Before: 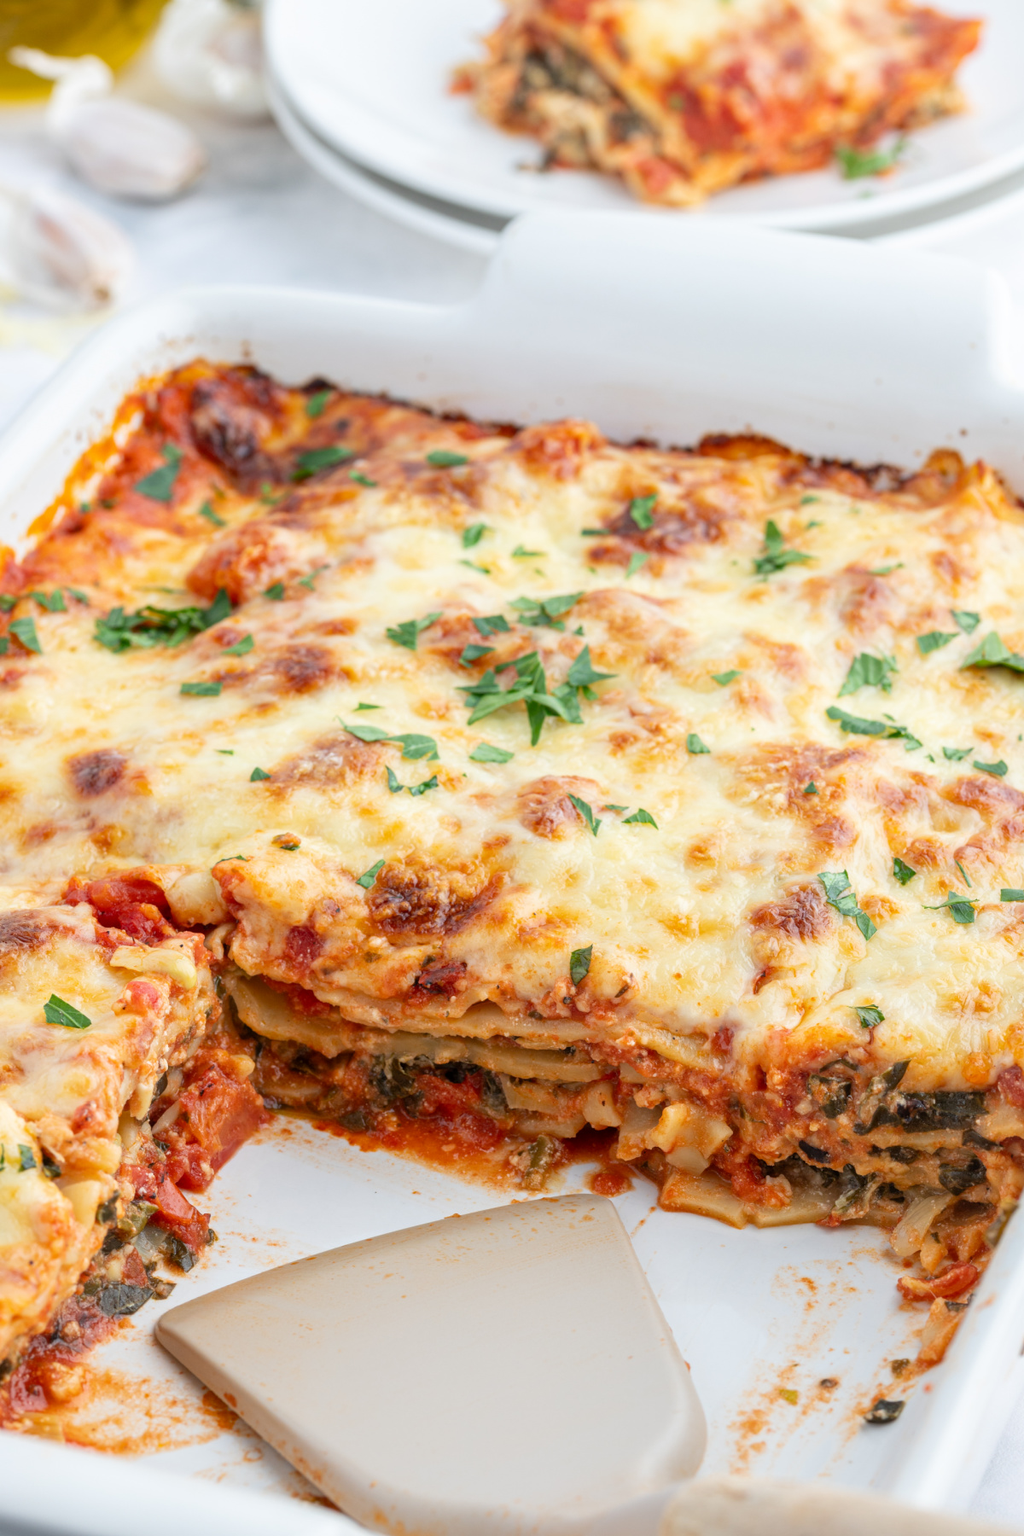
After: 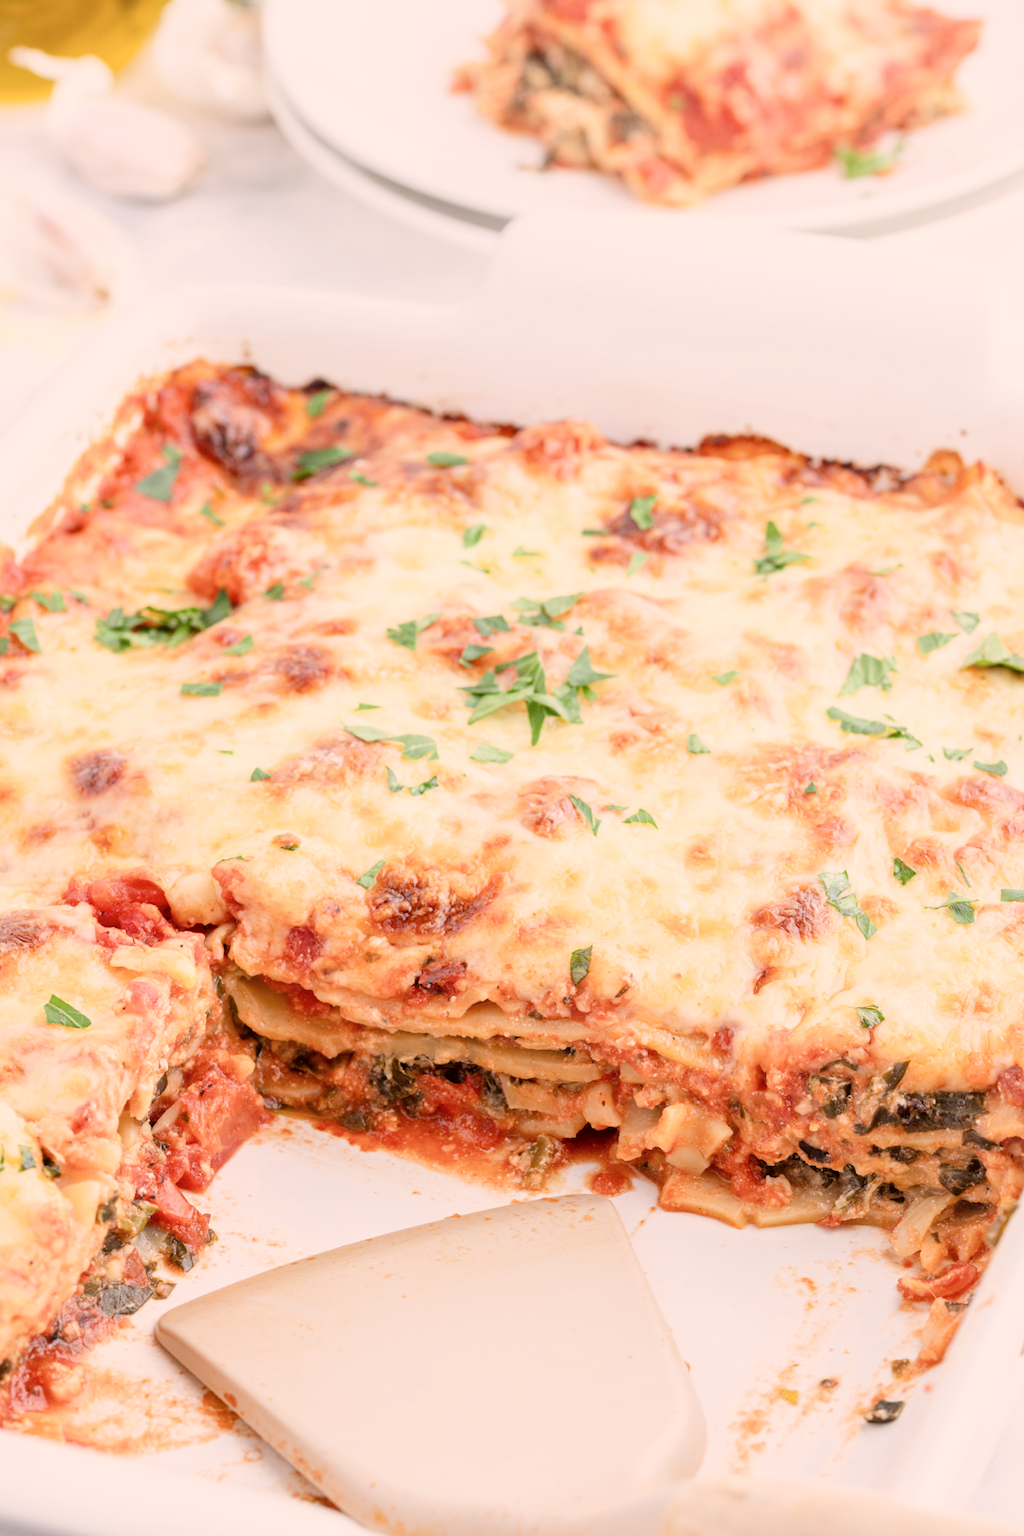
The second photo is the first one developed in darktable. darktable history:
color correction: highlights a* 10.21, highlights b* 9.79, shadows a* 8.61, shadows b* 7.88, saturation 0.8
filmic rgb: black relative exposure -7.65 EV, white relative exposure 4.56 EV, hardness 3.61
exposure: exposure 1.2 EV, compensate highlight preservation false
